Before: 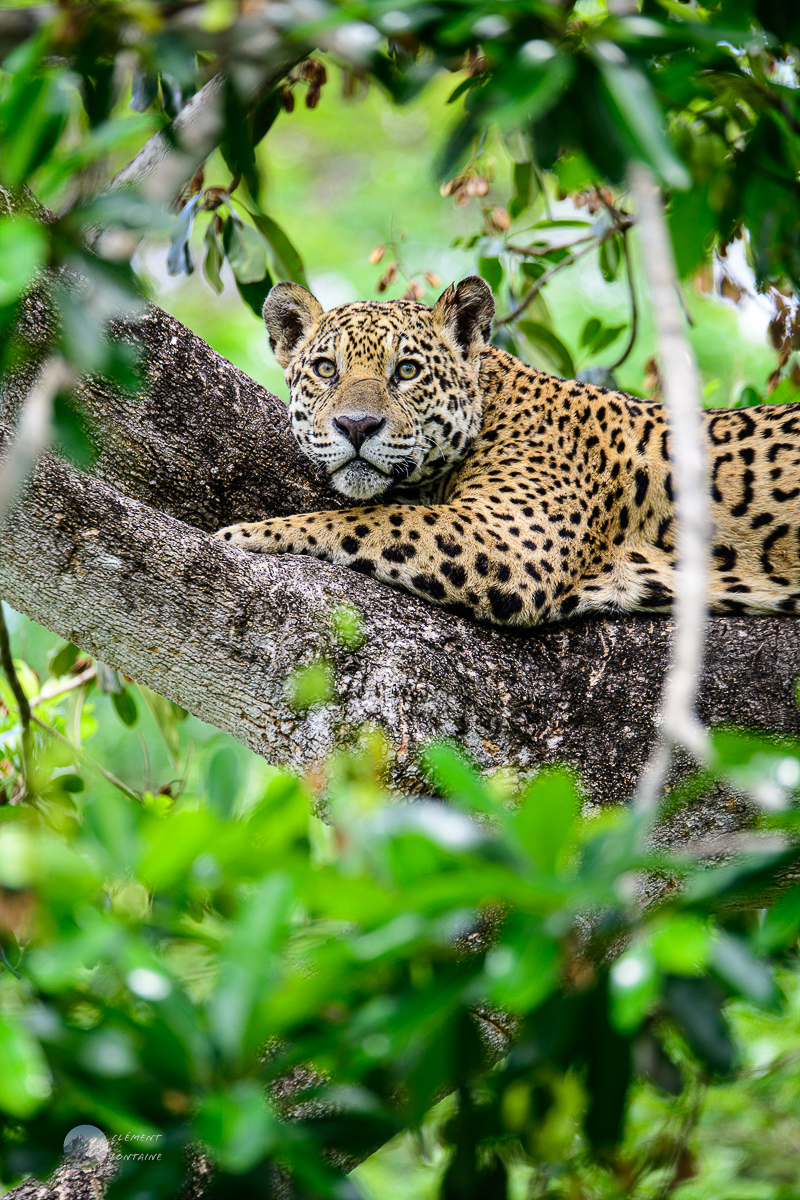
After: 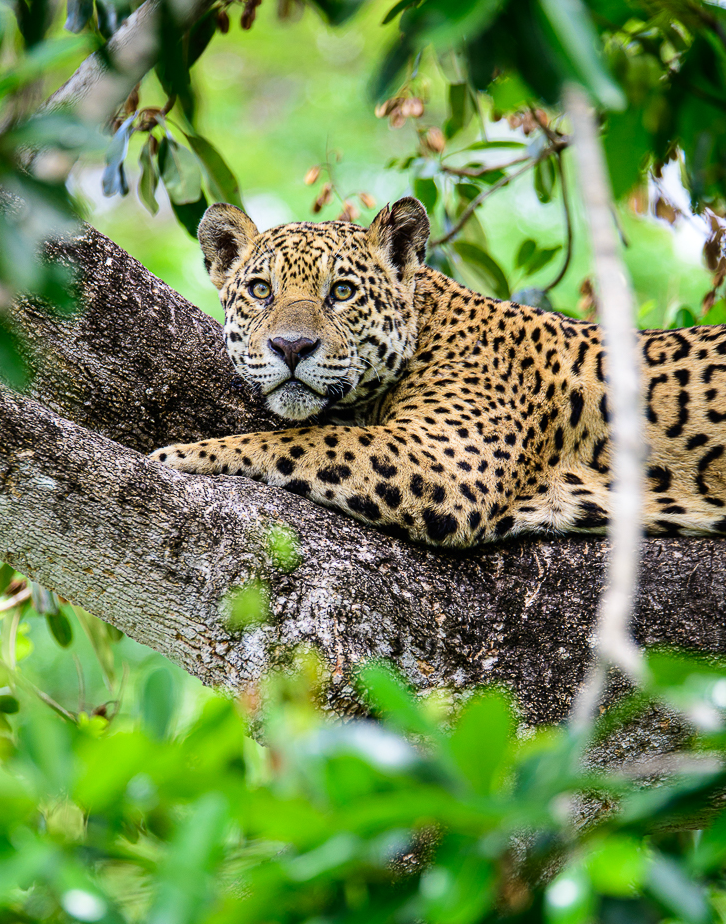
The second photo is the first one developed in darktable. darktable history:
velvia: strength 17%
crop: left 8.155%, top 6.611%, bottom 15.385%
